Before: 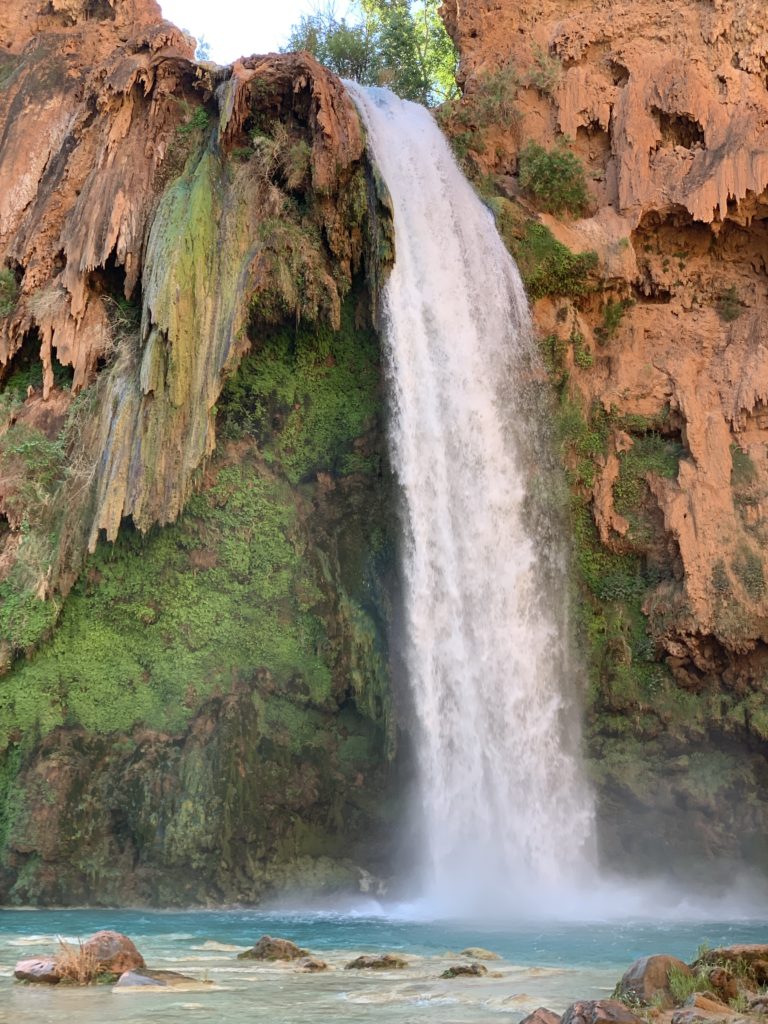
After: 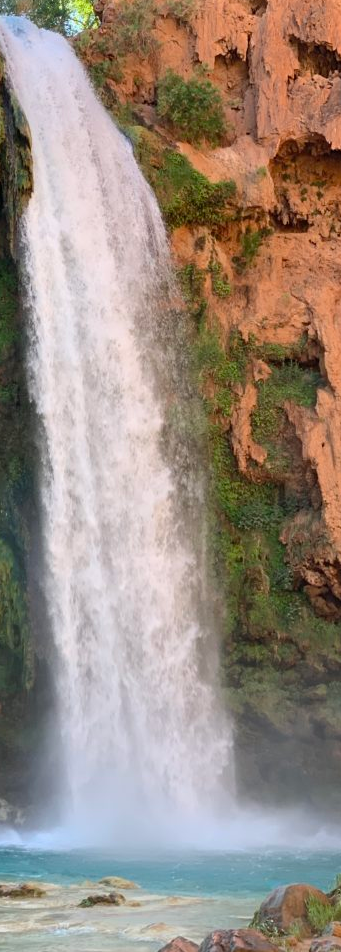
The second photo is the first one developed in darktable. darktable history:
crop: left 47.191%, top 6.945%, right 8.084%
exposure: compensate highlight preservation false
